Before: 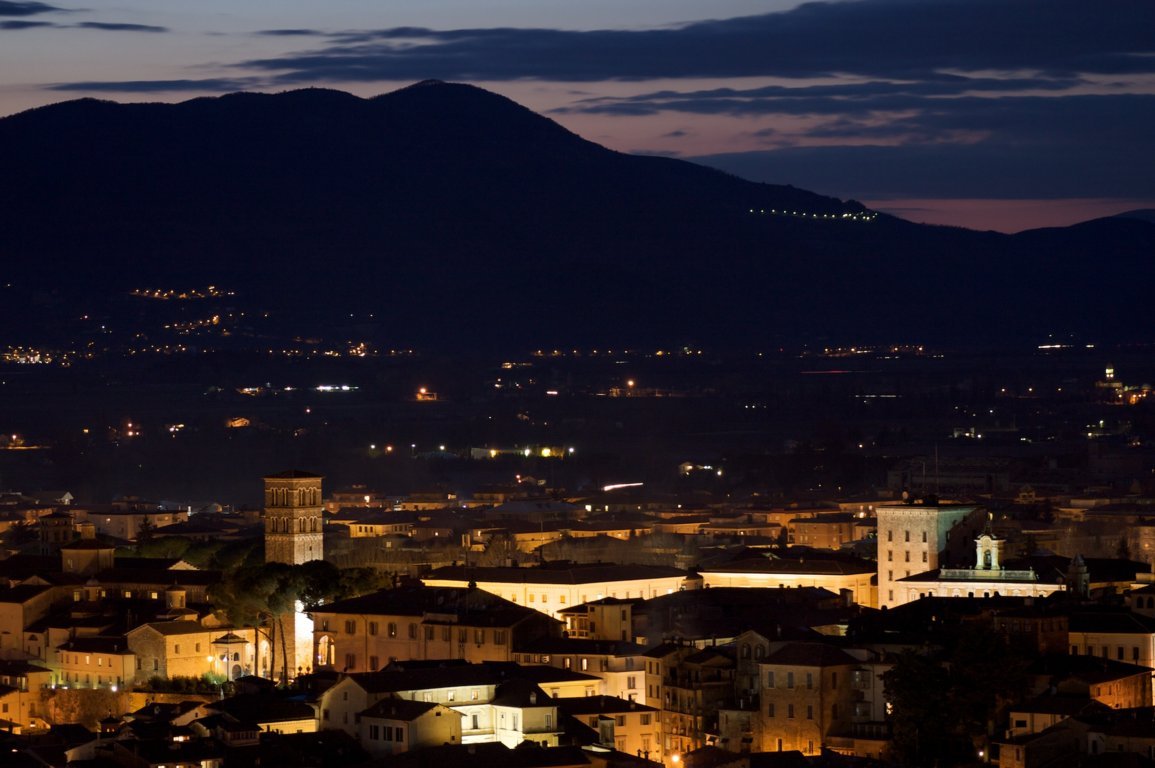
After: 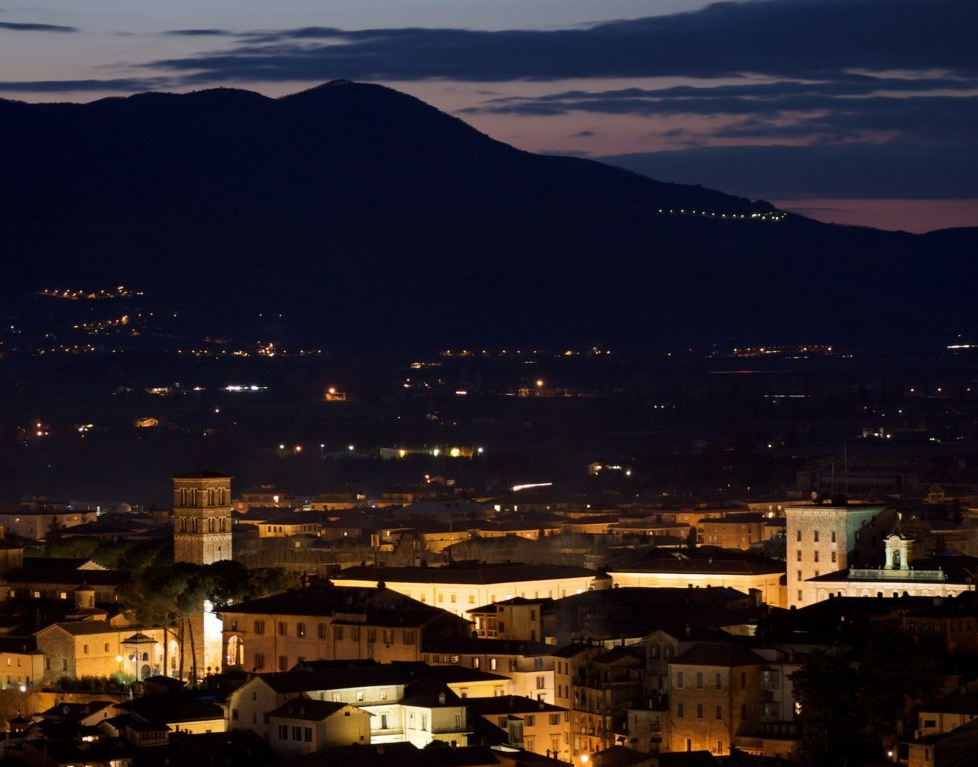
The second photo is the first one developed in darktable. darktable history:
crop: left 7.941%, right 7.37%
